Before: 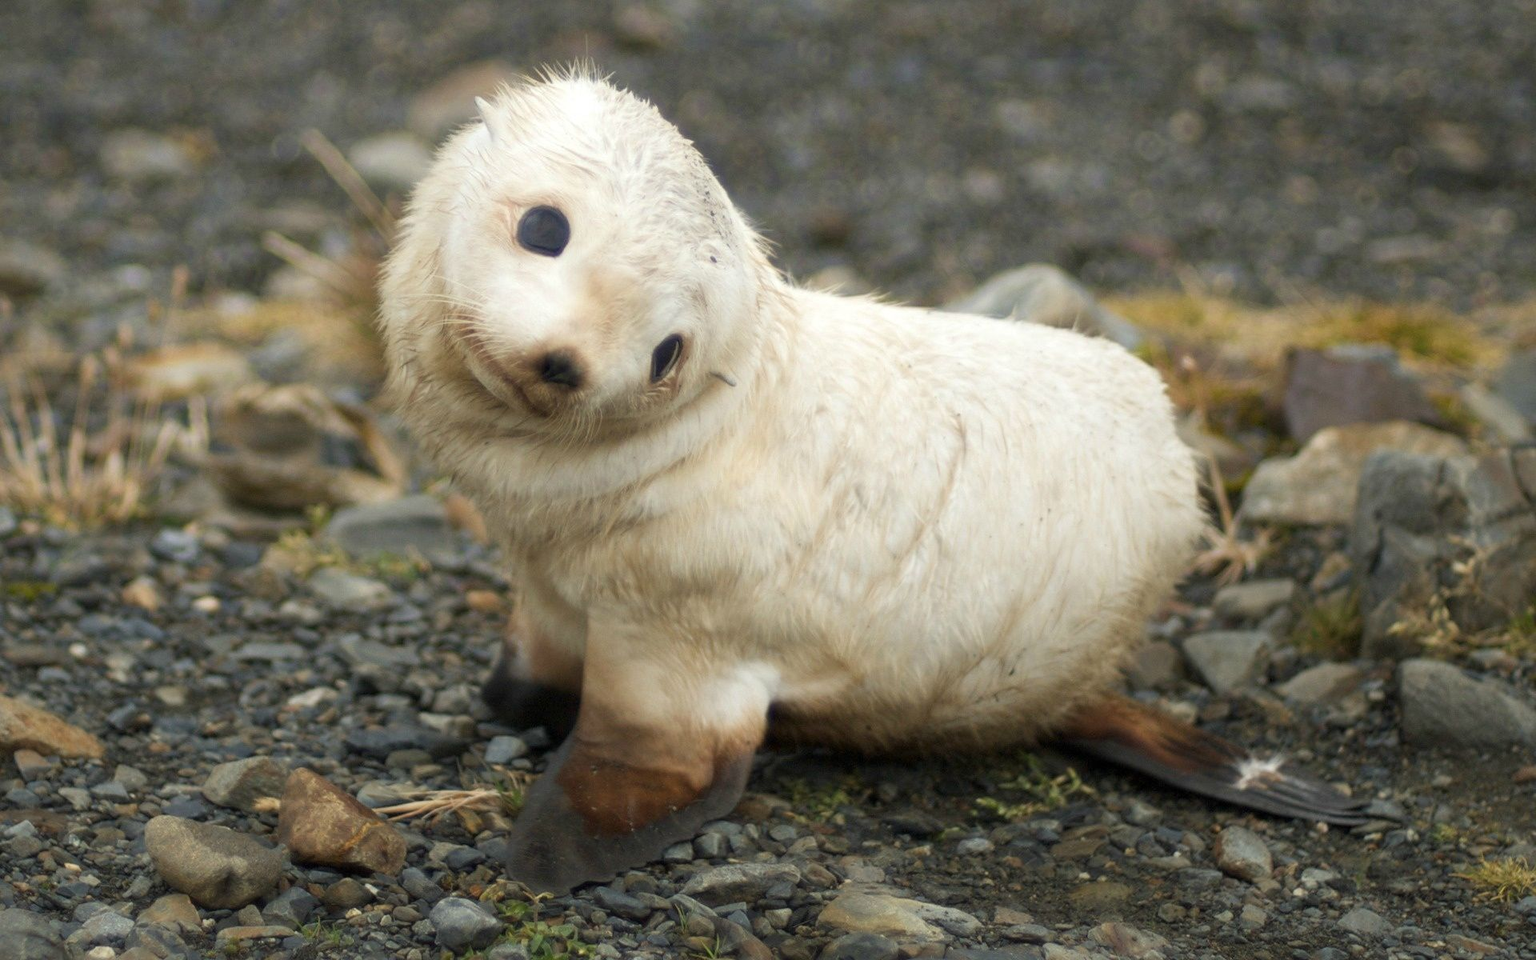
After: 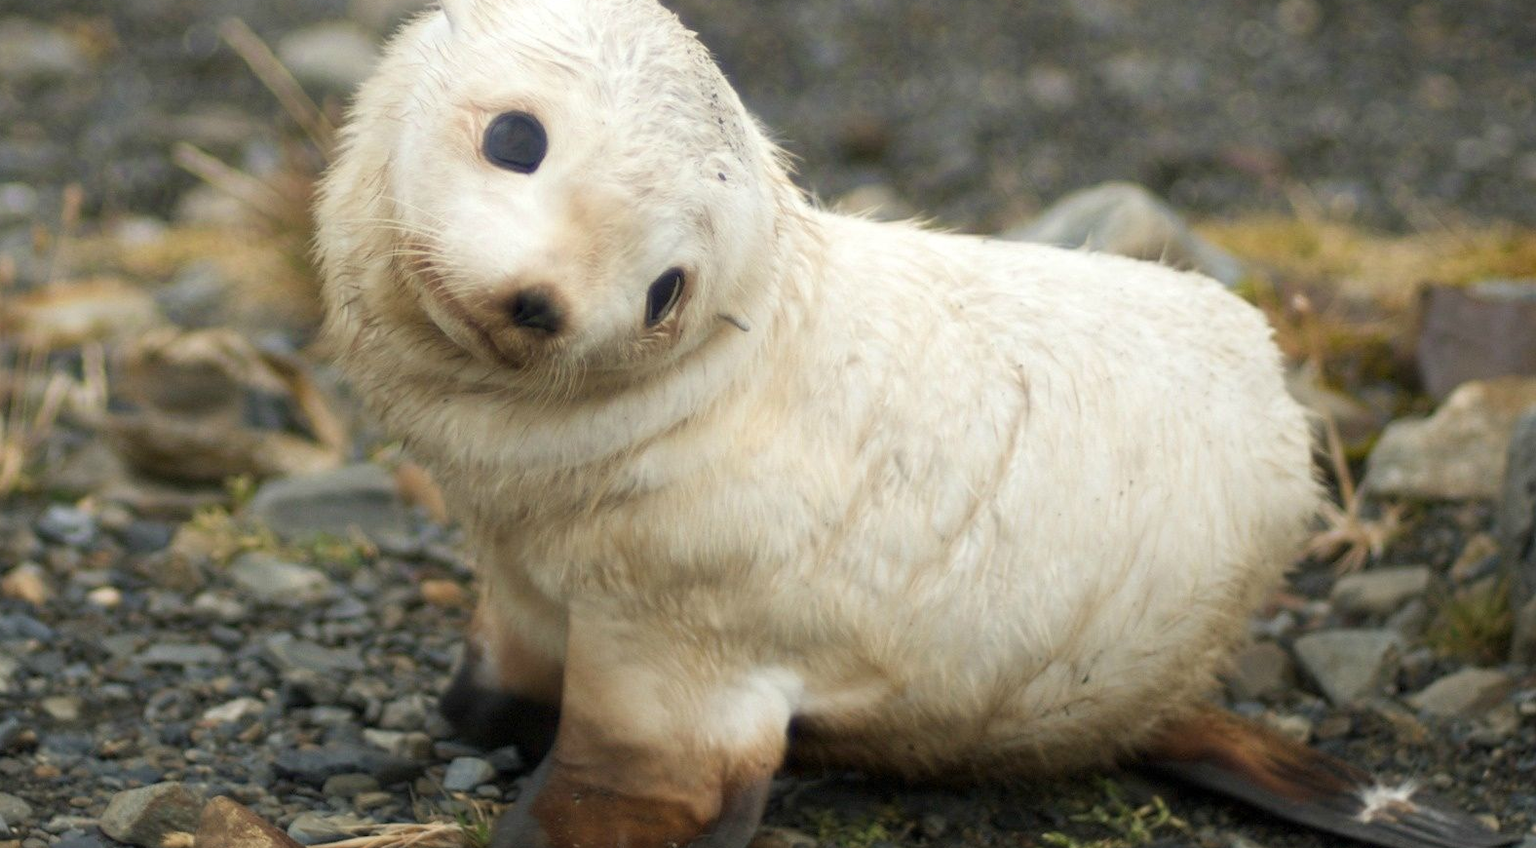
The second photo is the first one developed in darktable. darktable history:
crop: left 7.916%, top 11.934%, right 9.982%, bottom 15.466%
